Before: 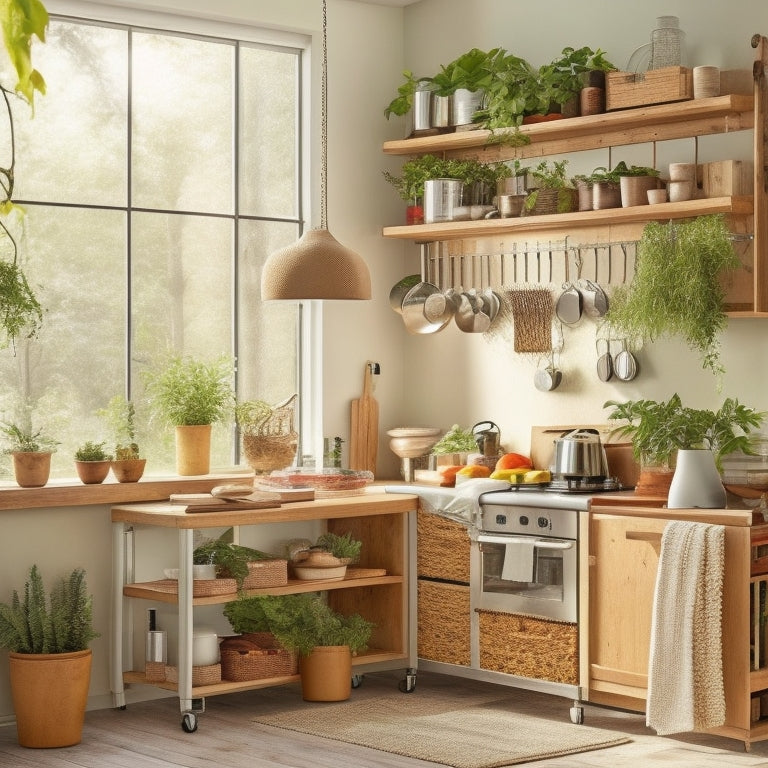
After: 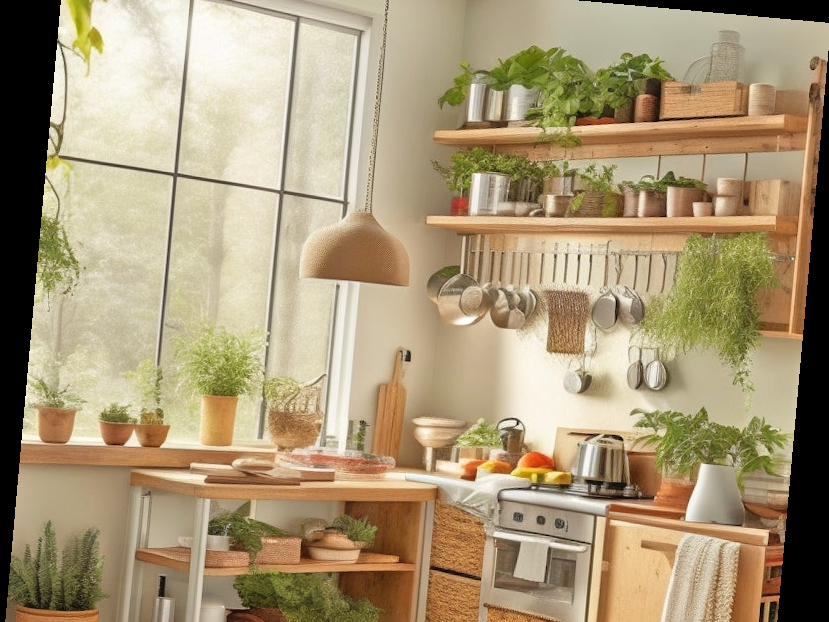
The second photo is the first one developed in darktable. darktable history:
rotate and perspective: rotation 5.12°, automatic cropping off
tone equalizer: -8 EV 0.001 EV, -7 EV -0.004 EV, -6 EV 0.009 EV, -5 EV 0.032 EV, -4 EV 0.276 EV, -3 EV 0.644 EV, -2 EV 0.584 EV, -1 EV 0.187 EV, +0 EV 0.024 EV
crop: left 0.387%, top 5.469%, bottom 19.809%
shadows and highlights: shadows 37.27, highlights -28.18, soften with gaussian
